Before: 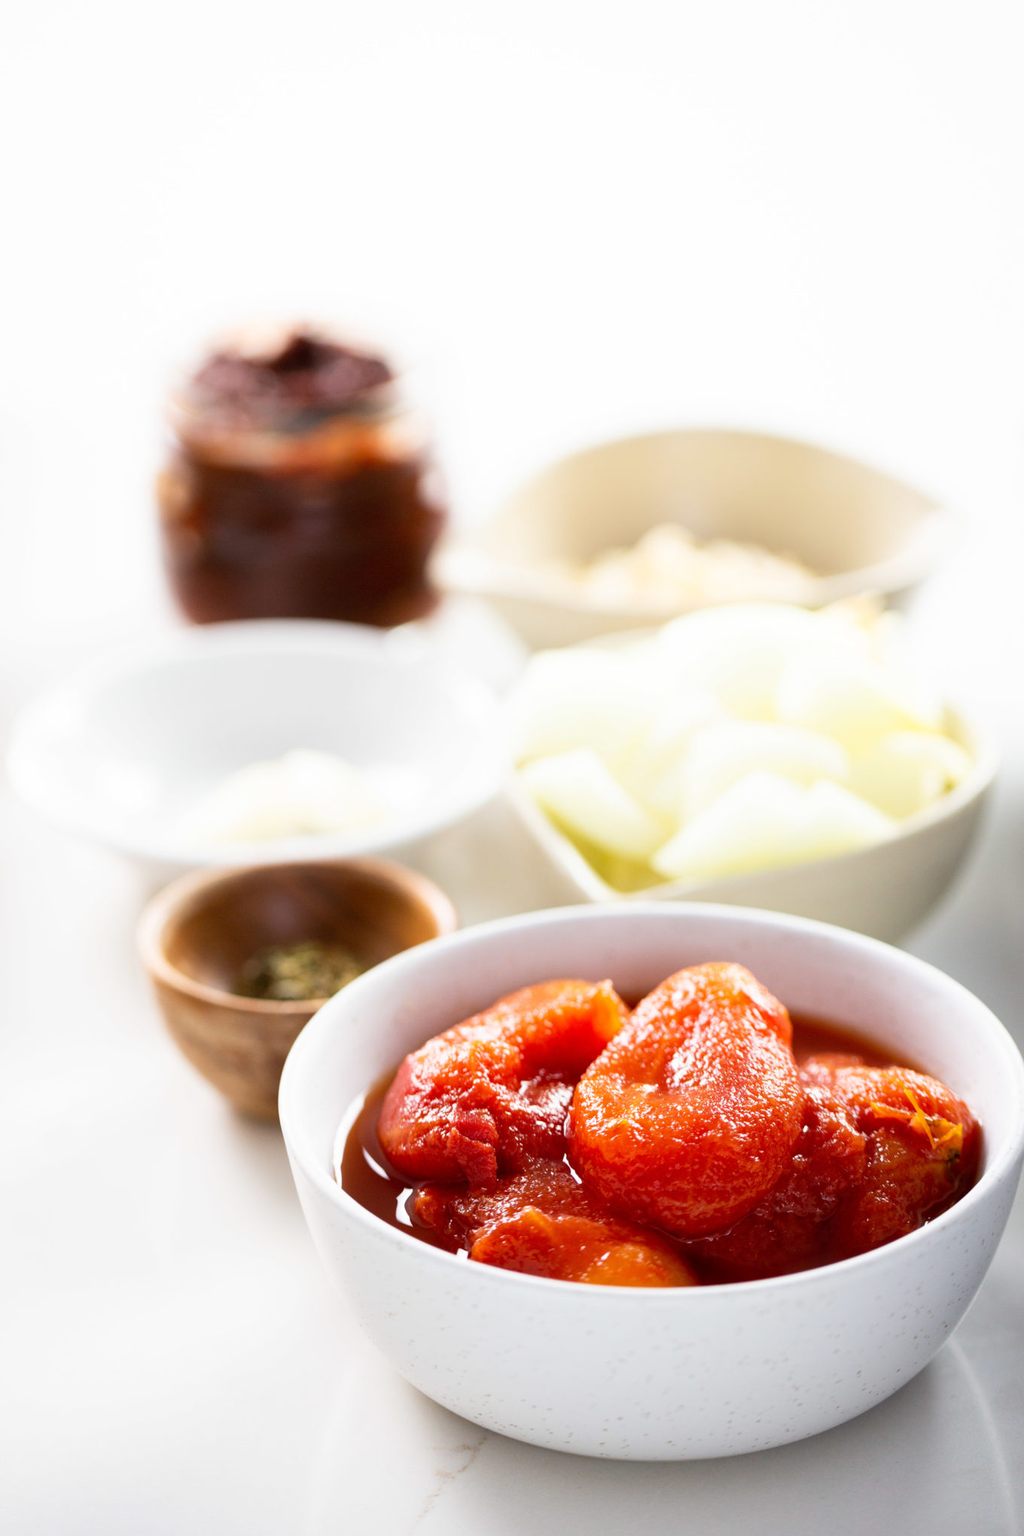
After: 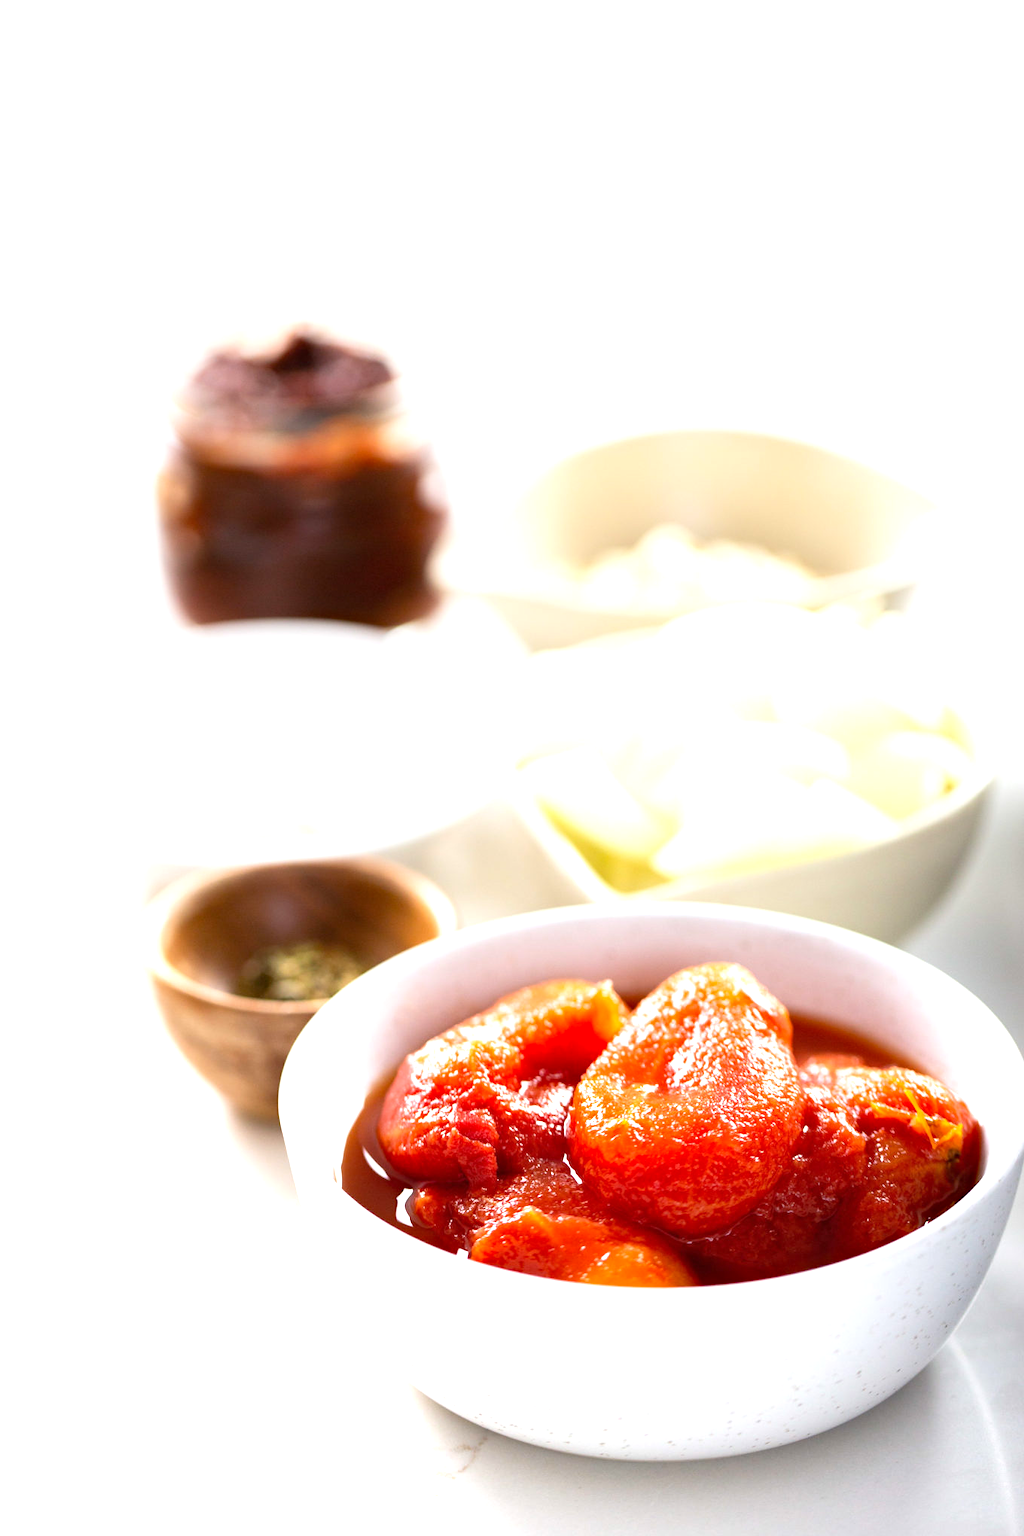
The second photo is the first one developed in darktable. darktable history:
exposure: black level correction 0, exposure 1 EV, compensate exposure bias true, compensate highlight preservation false
graduated density: rotation 5.63°, offset 76.9
haze removal: compatibility mode true, adaptive false
